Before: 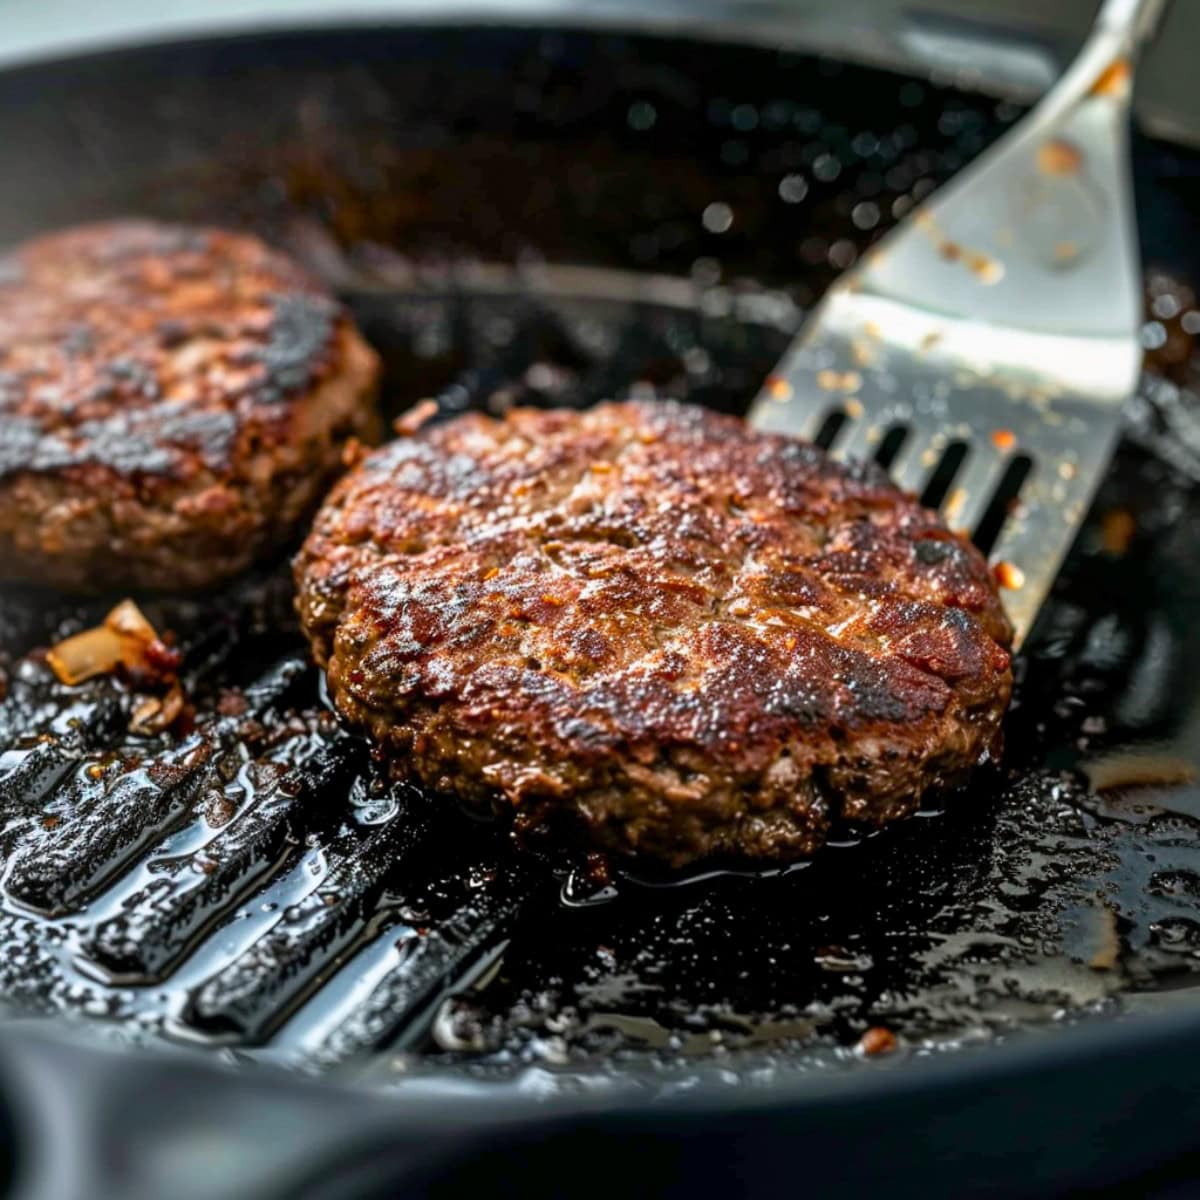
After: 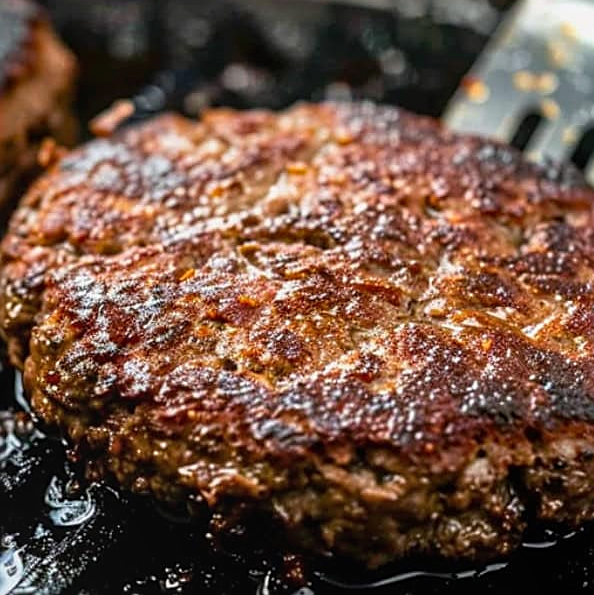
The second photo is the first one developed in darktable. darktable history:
sharpen: on, module defaults
crop: left 25.402%, top 24.951%, right 25.029%, bottom 25.395%
local contrast: detail 109%
